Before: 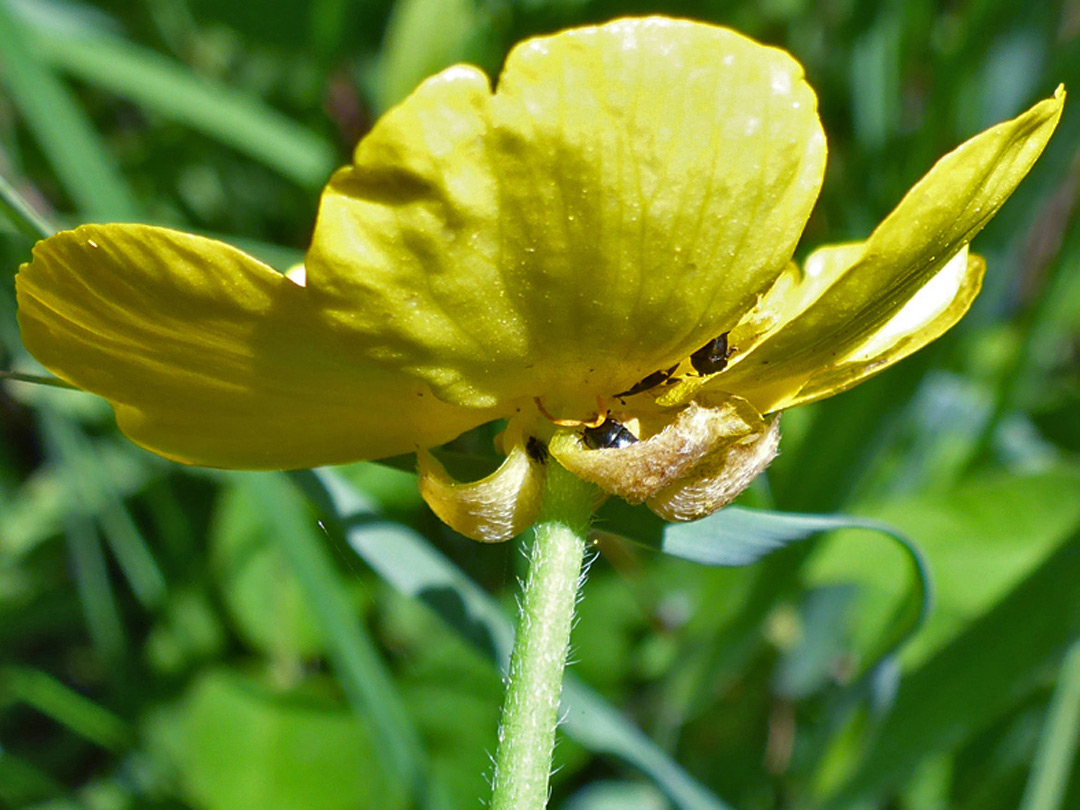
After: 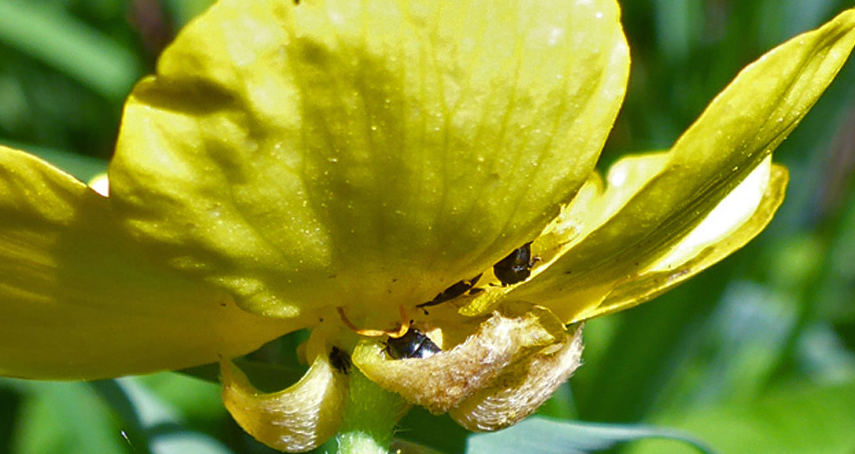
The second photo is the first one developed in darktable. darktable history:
crop: left 18.298%, top 11.122%, right 2.464%, bottom 32.784%
